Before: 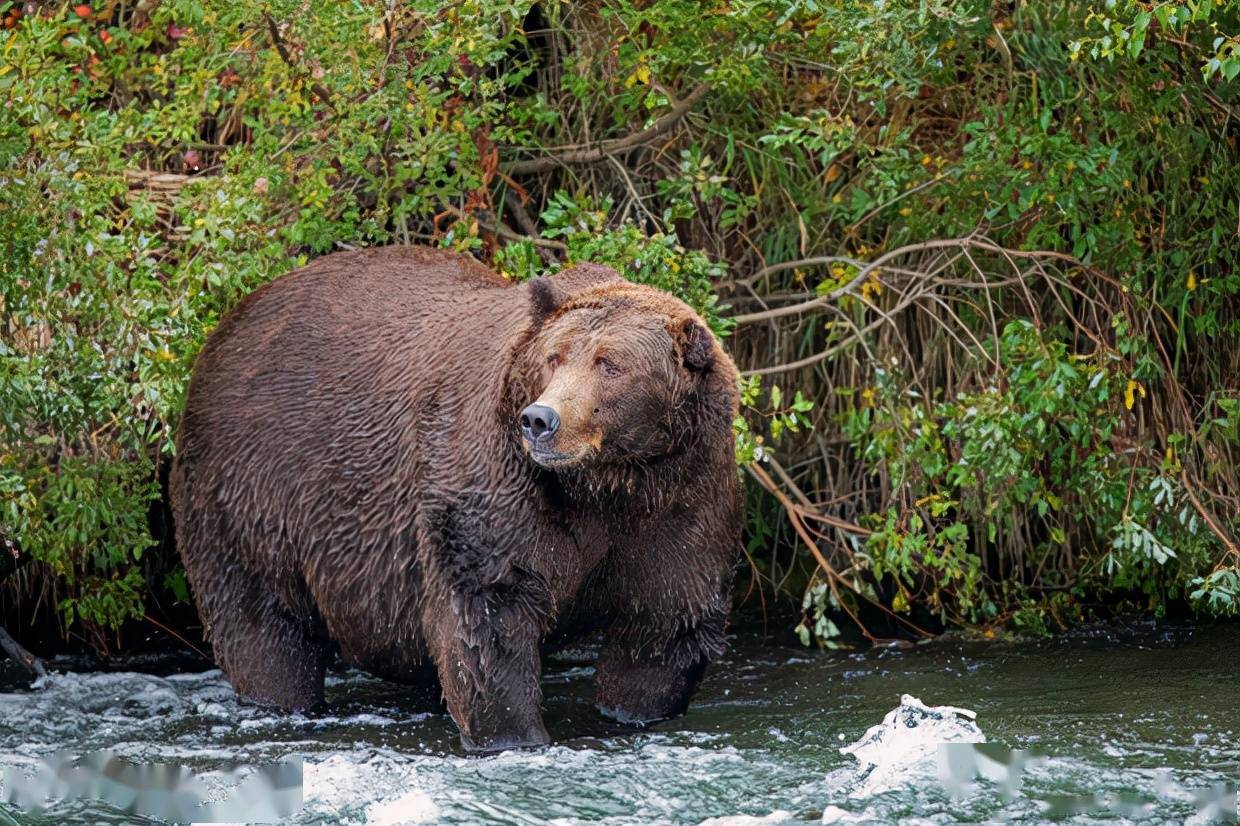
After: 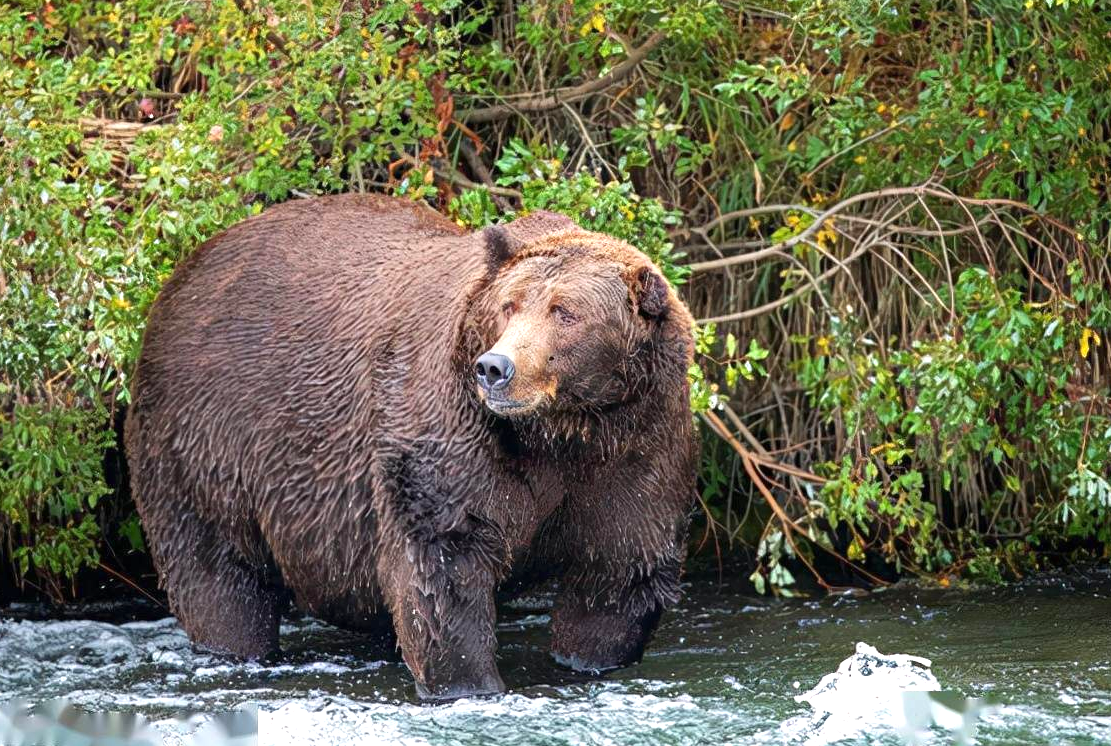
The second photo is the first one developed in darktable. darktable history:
exposure: black level correction 0, exposure 0.699 EV, compensate highlight preservation false
crop: left 3.687%, top 6.41%, right 6.71%, bottom 3.201%
